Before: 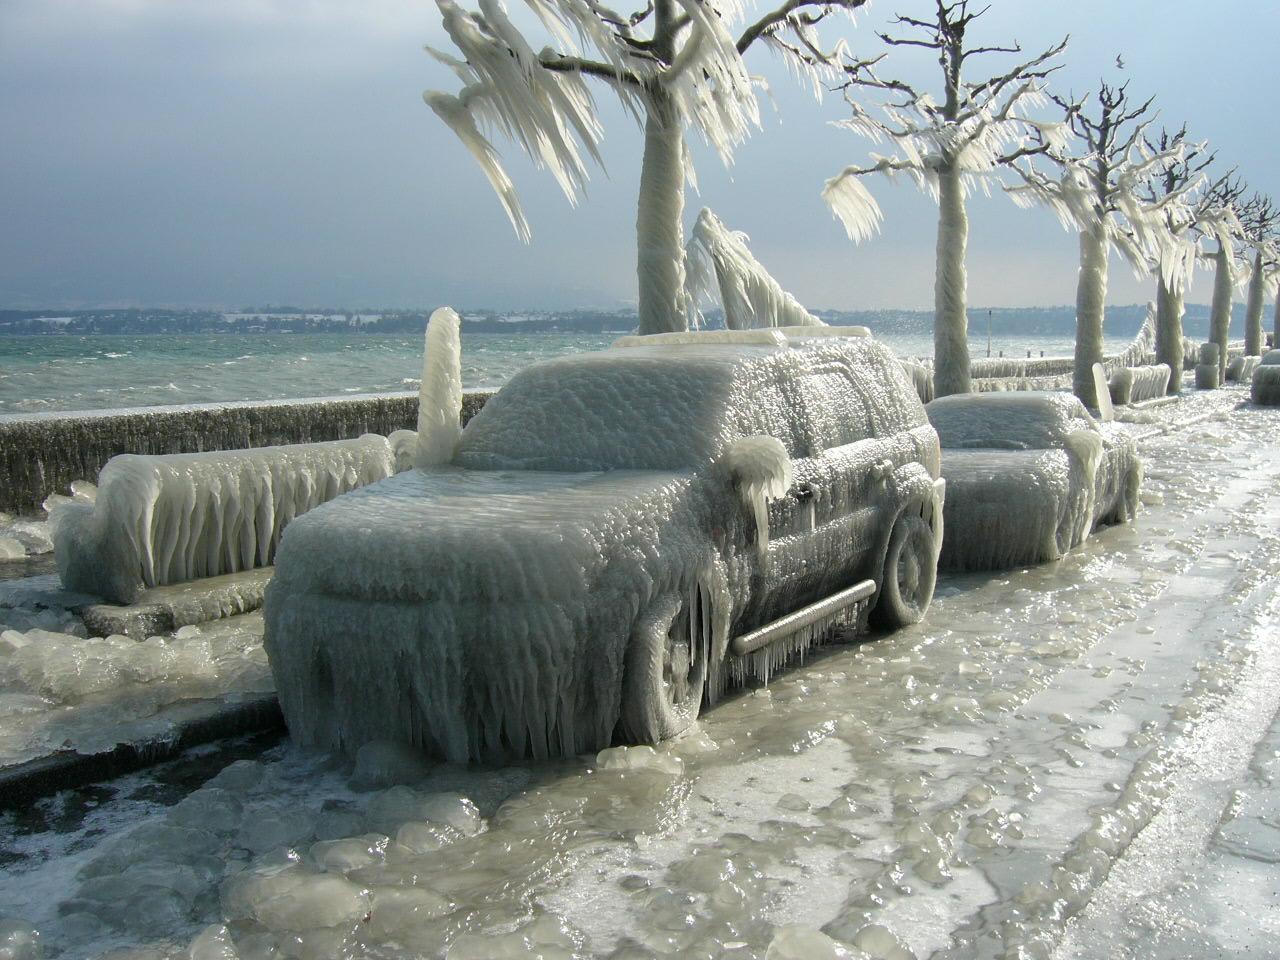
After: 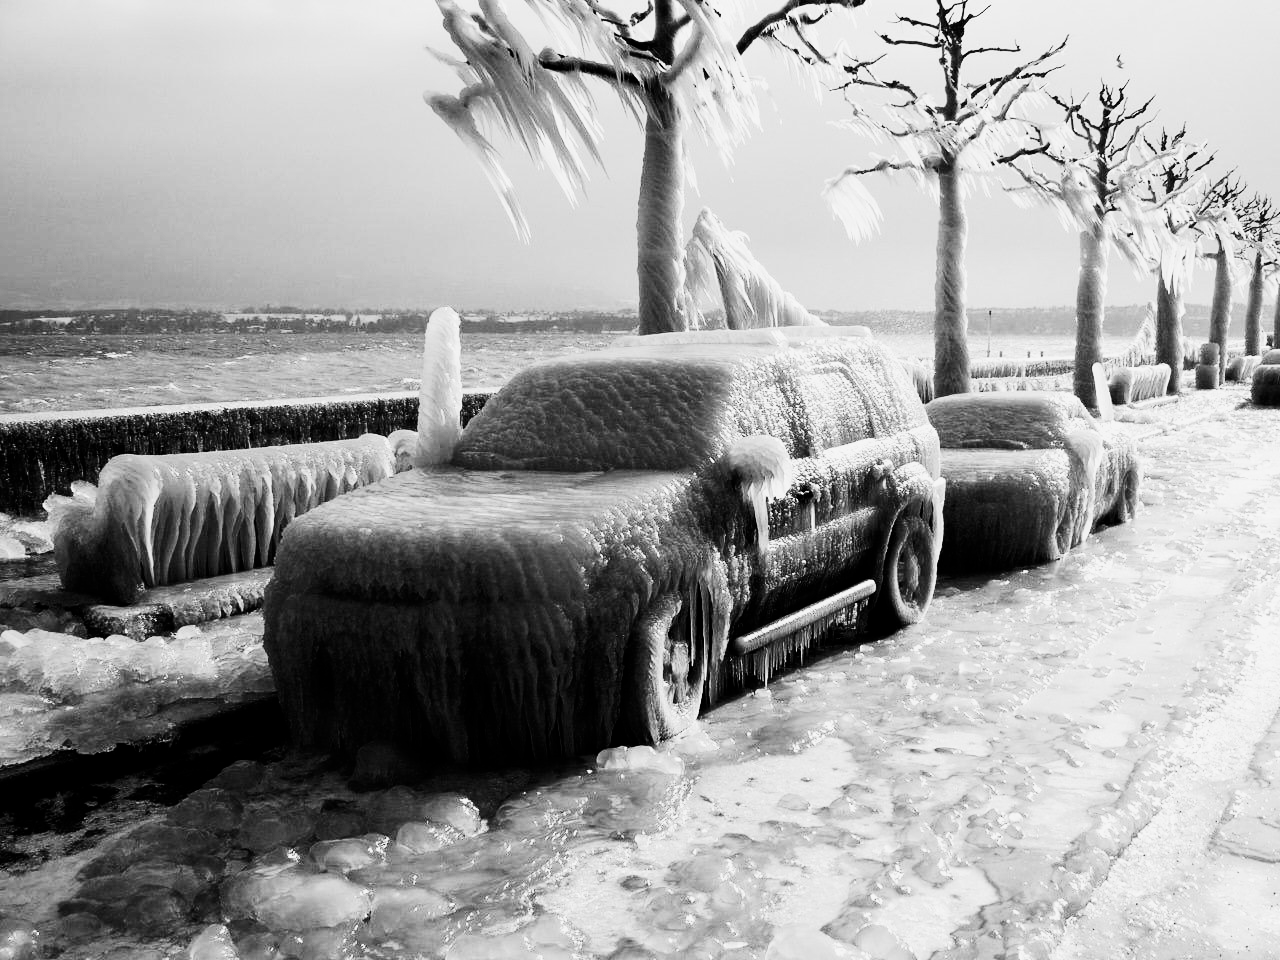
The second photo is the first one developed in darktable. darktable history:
rgb curve: curves: ch0 [(0, 0) (0.21, 0.15) (0.24, 0.21) (0.5, 0.75) (0.75, 0.96) (0.89, 0.99) (1, 1)]; ch1 [(0, 0.02) (0.21, 0.13) (0.25, 0.2) (0.5, 0.67) (0.75, 0.9) (0.89, 0.97) (1, 1)]; ch2 [(0, 0.02) (0.21, 0.13) (0.25, 0.2) (0.5, 0.67) (0.75, 0.9) (0.89, 0.97) (1, 1)], compensate middle gray true
contrast brightness saturation: contrast -0.03, brightness -0.59, saturation -1
